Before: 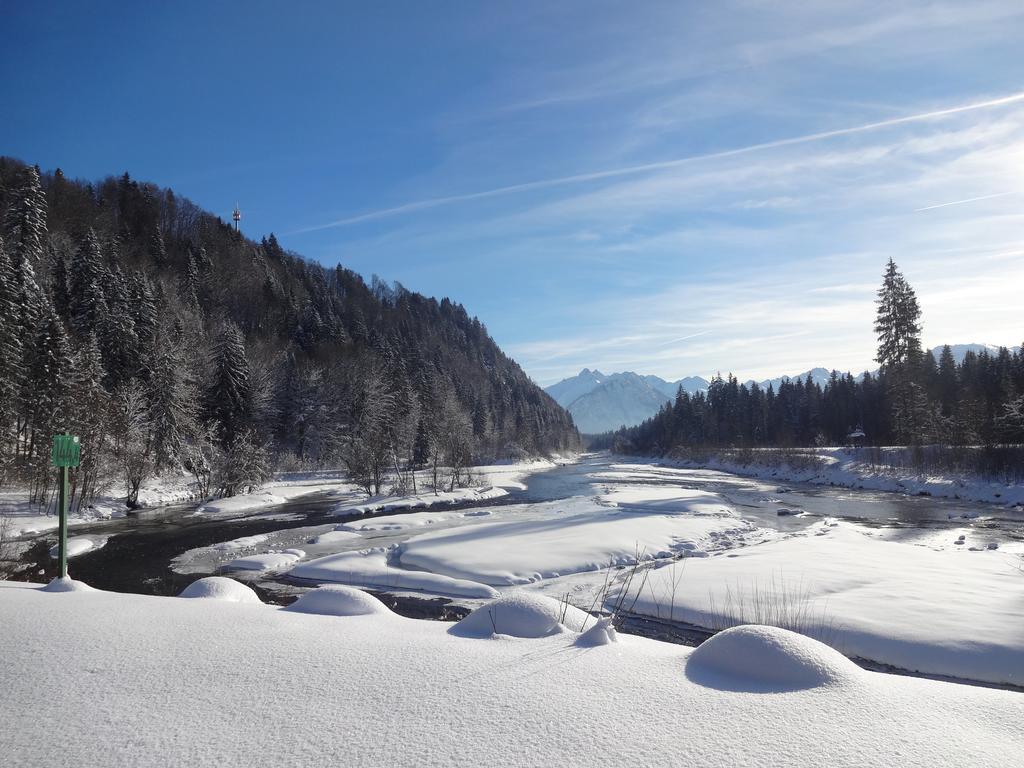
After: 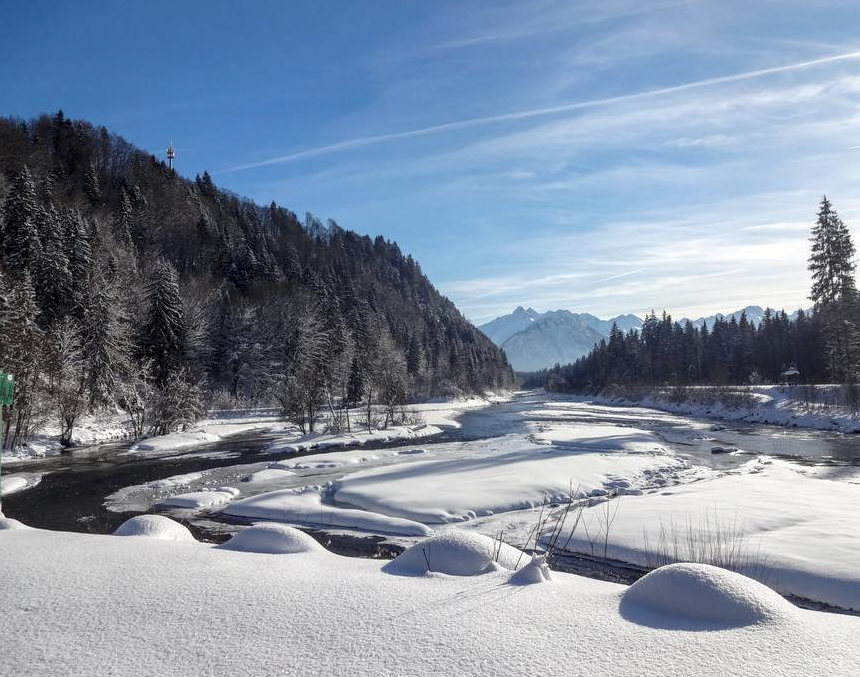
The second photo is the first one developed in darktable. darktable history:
crop: left 6.446%, top 8.188%, right 9.538%, bottom 3.548%
exposure: compensate highlight preservation false
local contrast: highlights 61%, detail 143%, midtone range 0.428
